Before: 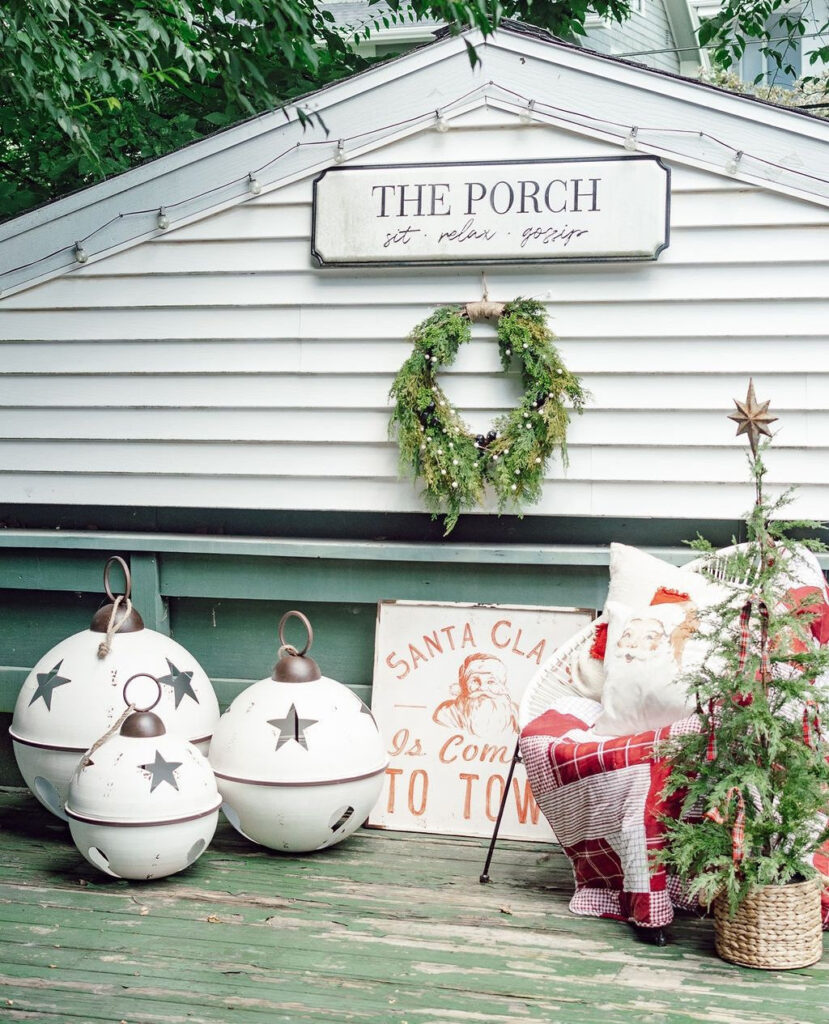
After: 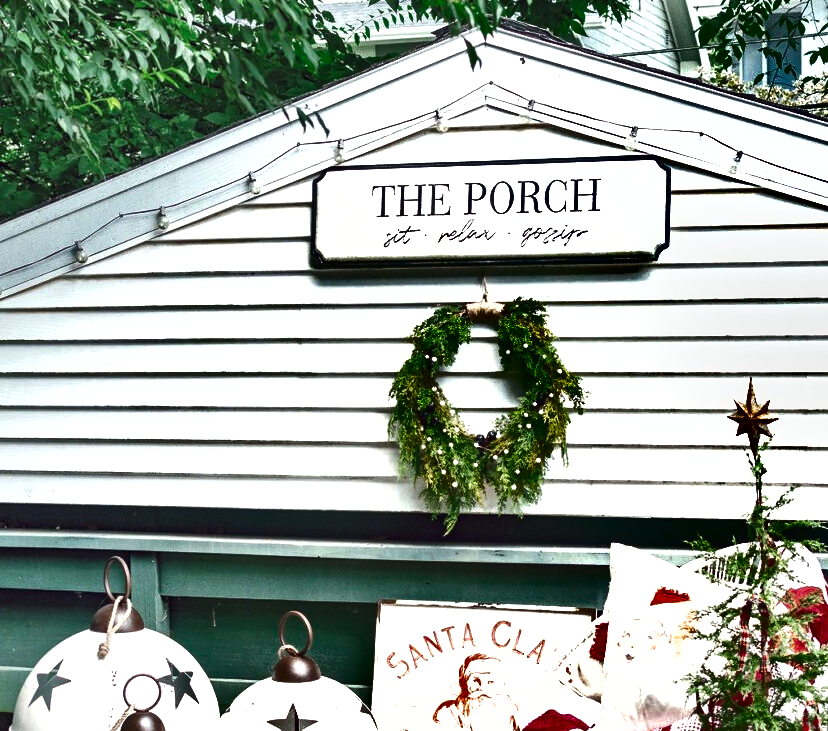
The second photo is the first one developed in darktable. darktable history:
crop: bottom 28.576%
exposure: black level correction 0, exposure 0.7 EV, compensate exposure bias true, compensate highlight preservation false
shadows and highlights: shadows 24.5, highlights -78.15, soften with gaussian
